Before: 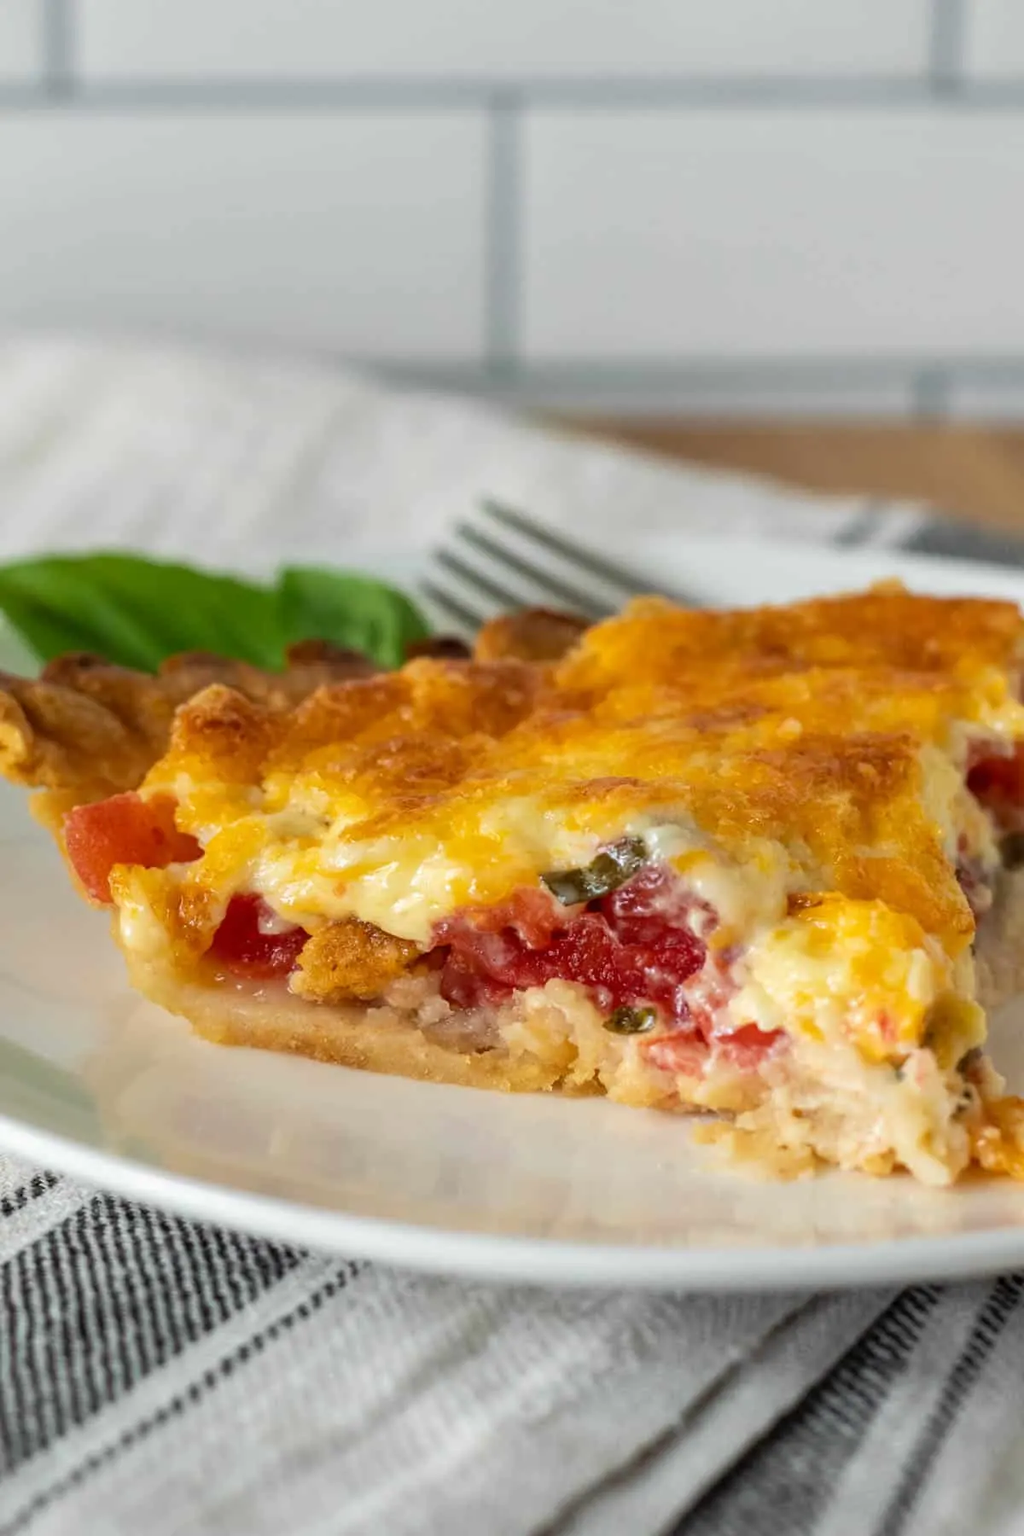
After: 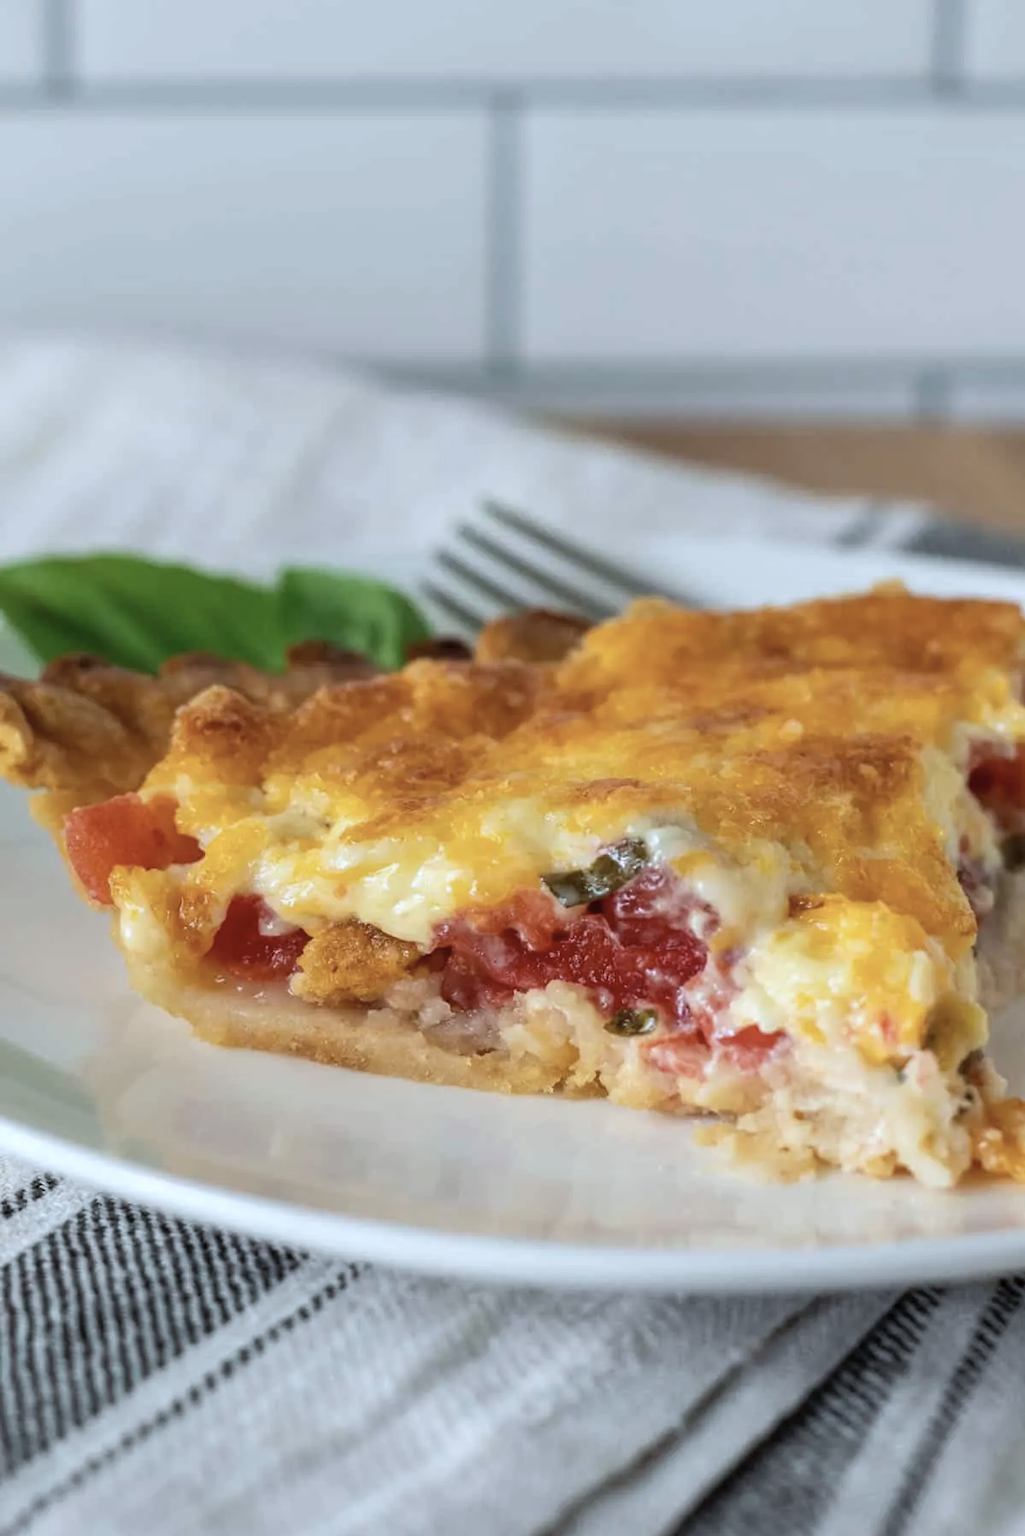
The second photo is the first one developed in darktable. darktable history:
color correction: saturation 0.8
crop: top 0.05%, bottom 0.098%
color calibration: x 0.37, y 0.382, temperature 4313.32 K
